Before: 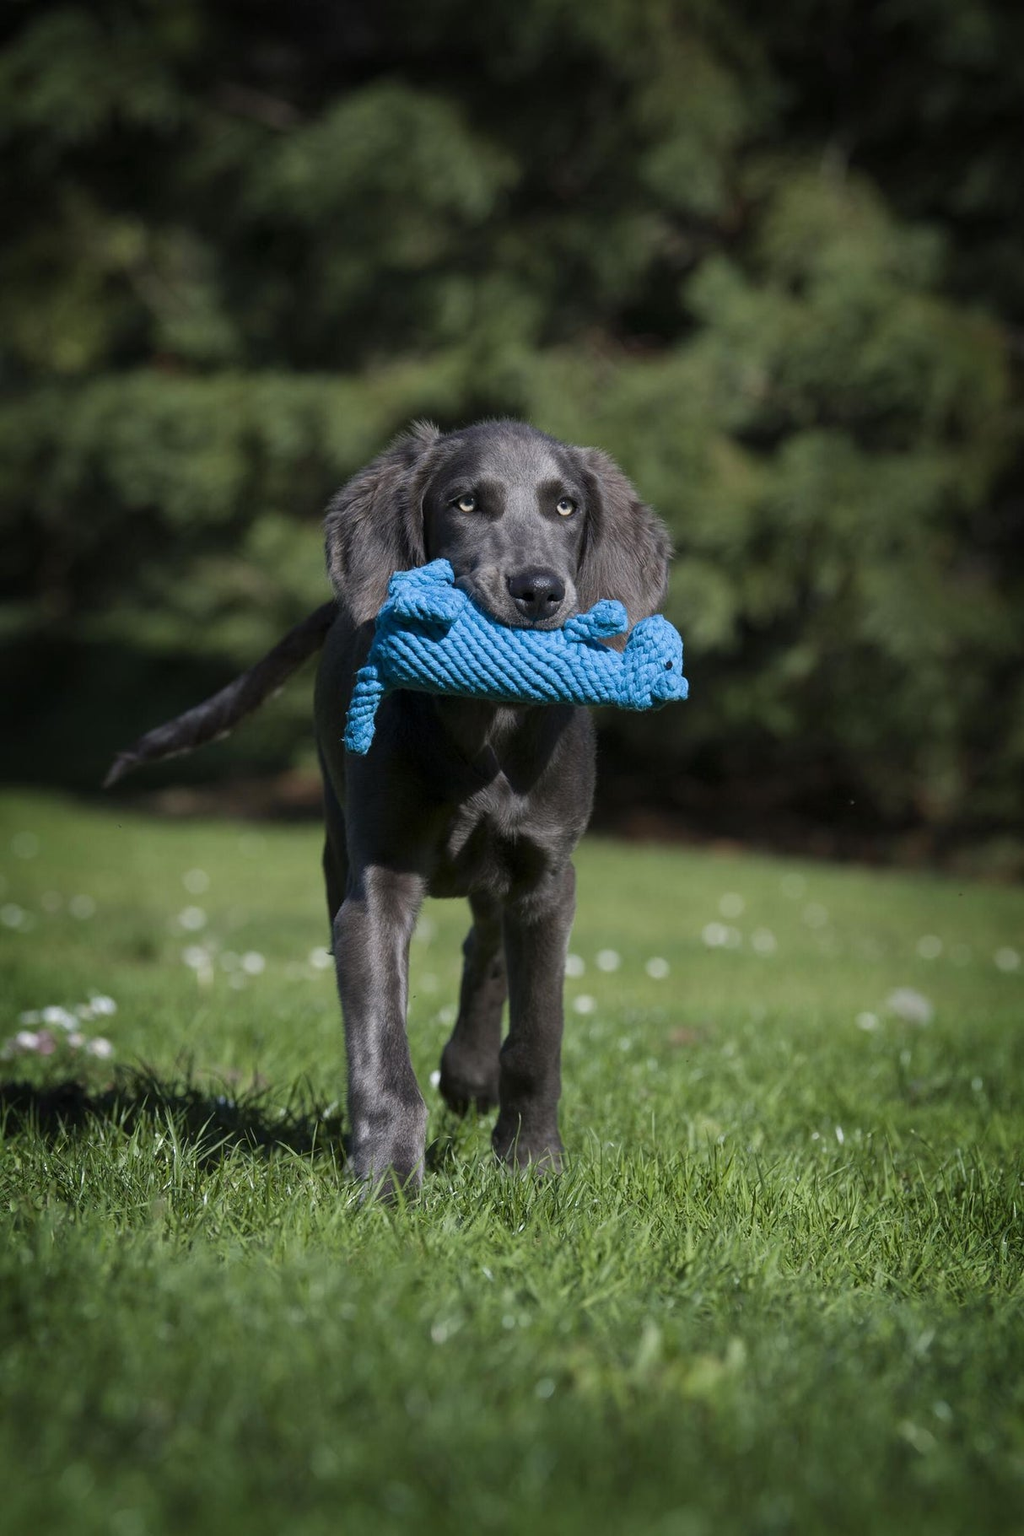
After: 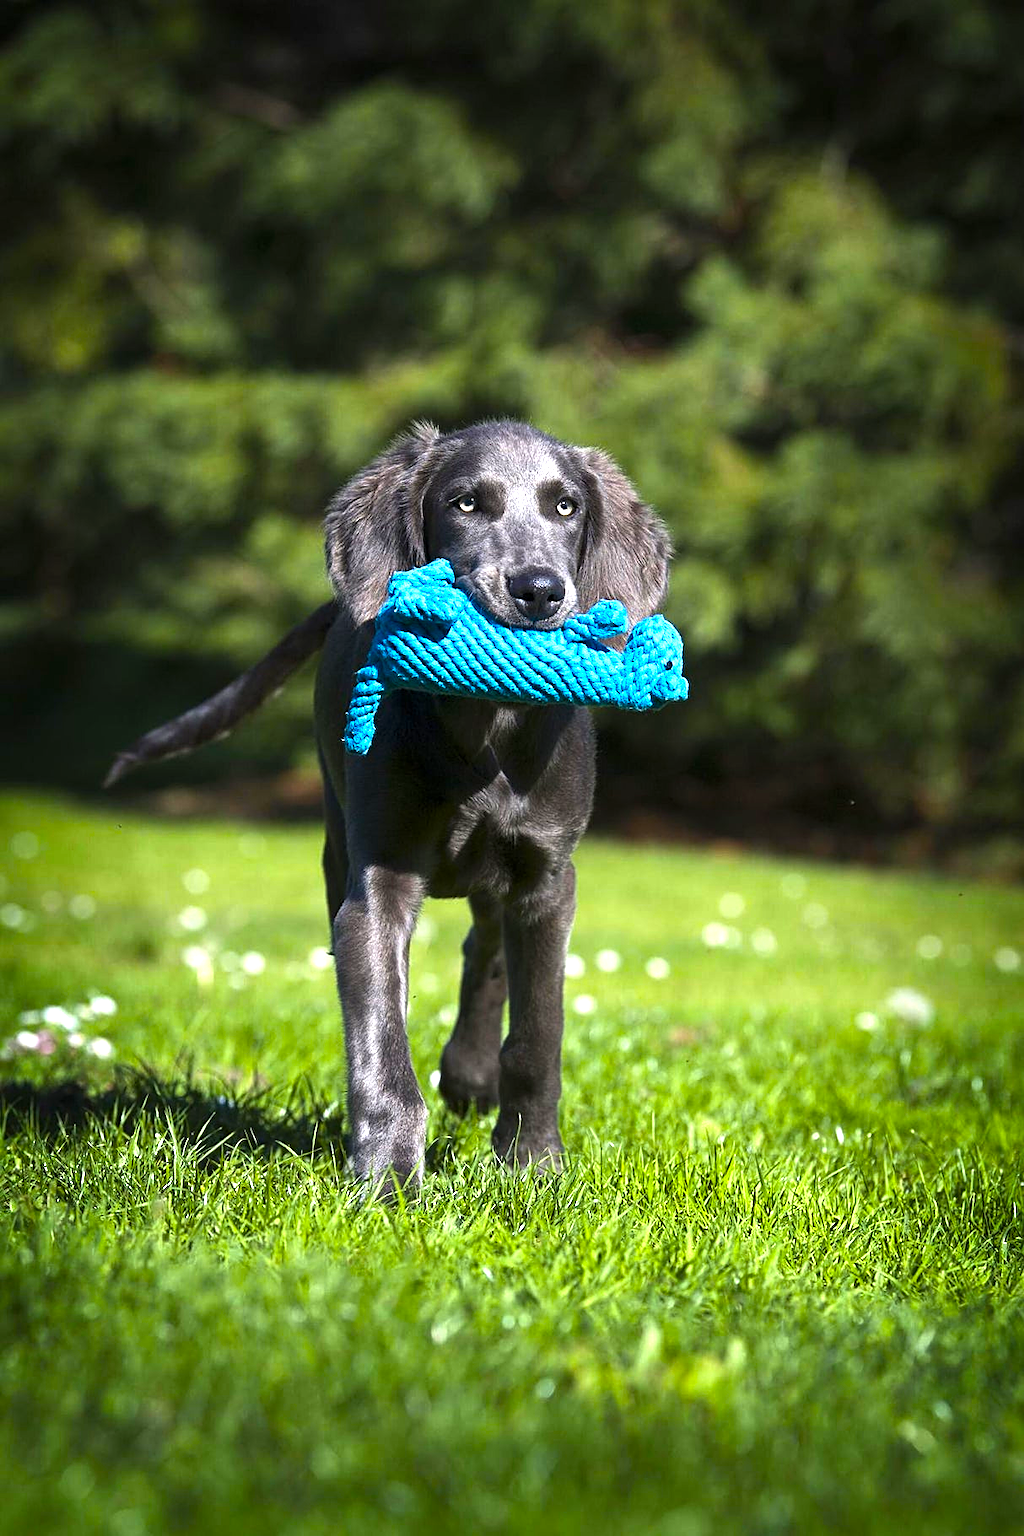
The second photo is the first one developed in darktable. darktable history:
exposure: exposure 1 EV, compensate highlight preservation false
color balance rgb: linear chroma grading › global chroma 9%, perceptual saturation grading › global saturation 36%, perceptual brilliance grading › global brilliance 15%, perceptual brilliance grading › shadows -35%, global vibrance 15%
sharpen: on, module defaults
